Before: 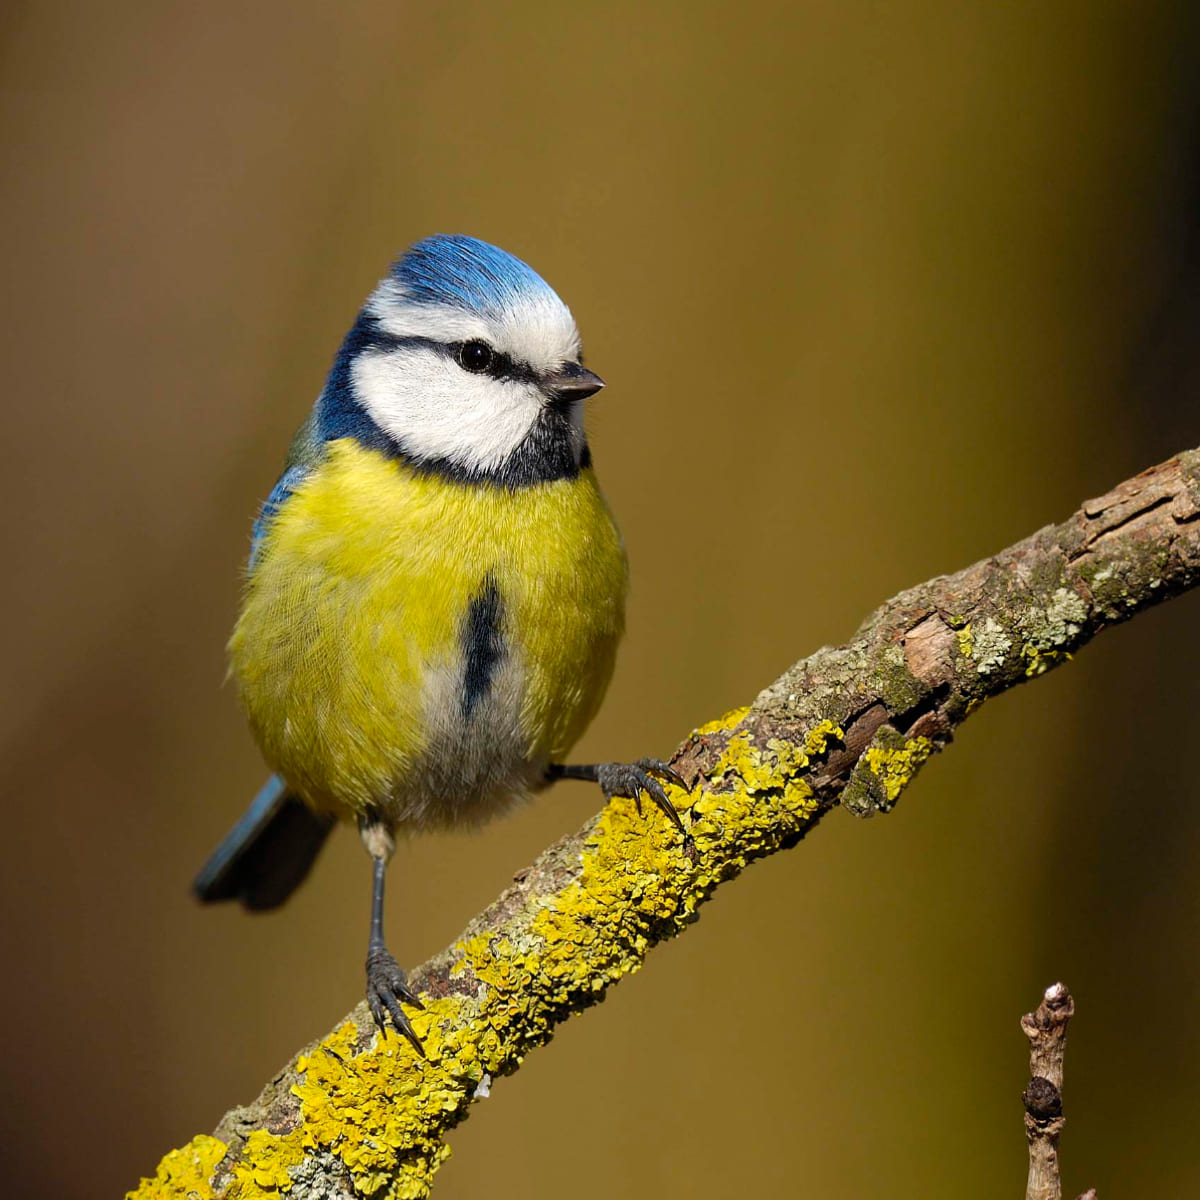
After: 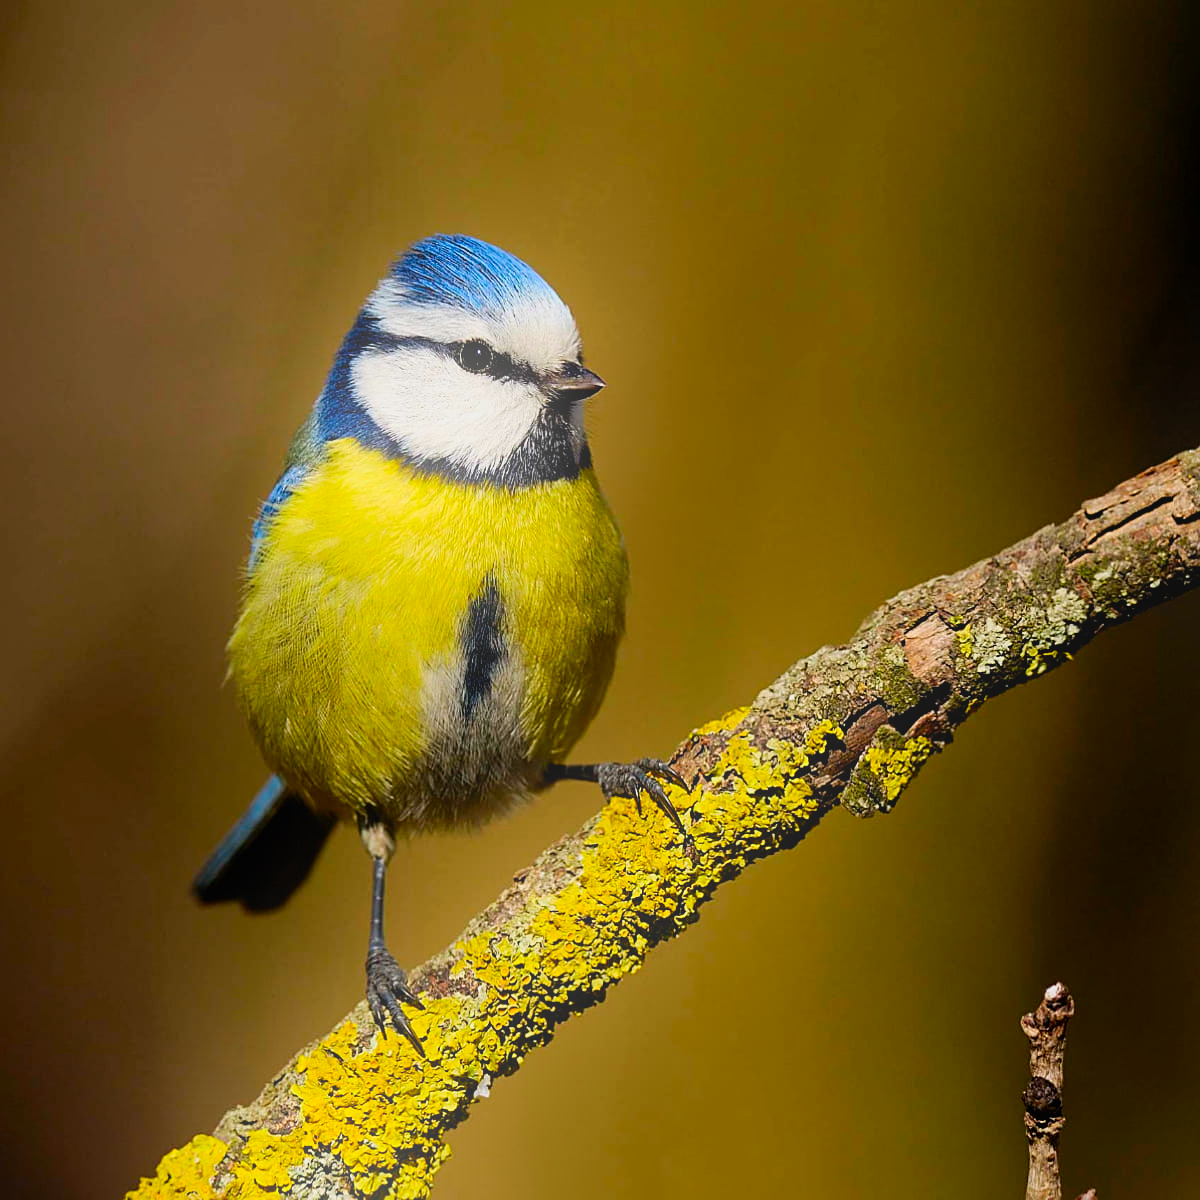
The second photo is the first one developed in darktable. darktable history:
bloom: threshold 82.5%, strength 16.25%
sharpen: on, module defaults
filmic rgb: hardness 4.17
contrast brightness saturation: contrast 0.16, saturation 0.32
